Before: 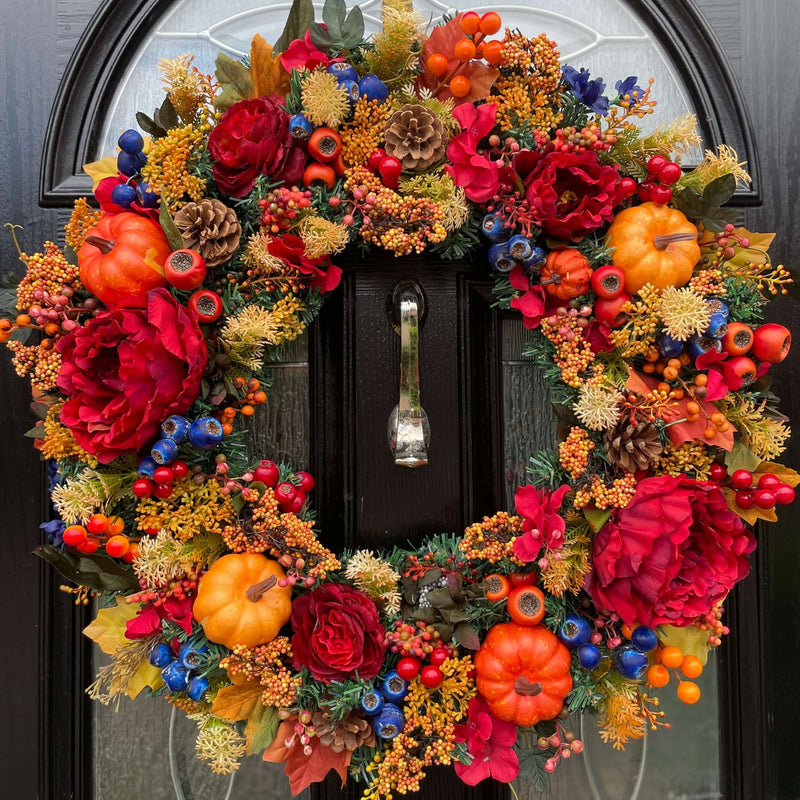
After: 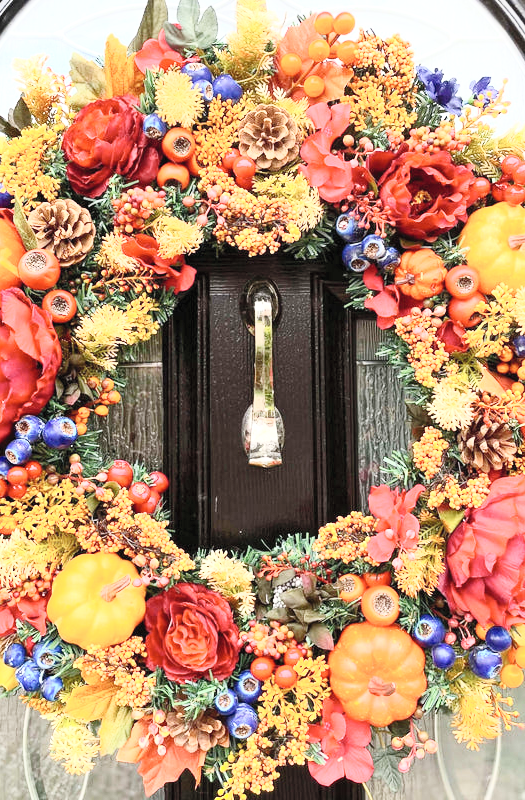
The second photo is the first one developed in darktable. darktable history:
crop and rotate: left 18.468%, right 15.855%
tone curve: curves: ch0 [(0, 0) (0.004, 0.001) (0.133, 0.112) (0.325, 0.362) (0.832, 0.893) (1, 1)], preserve colors none
exposure: black level correction 0, exposure 0.696 EV, compensate highlight preservation false
contrast brightness saturation: contrast 0.391, brightness 0.544
